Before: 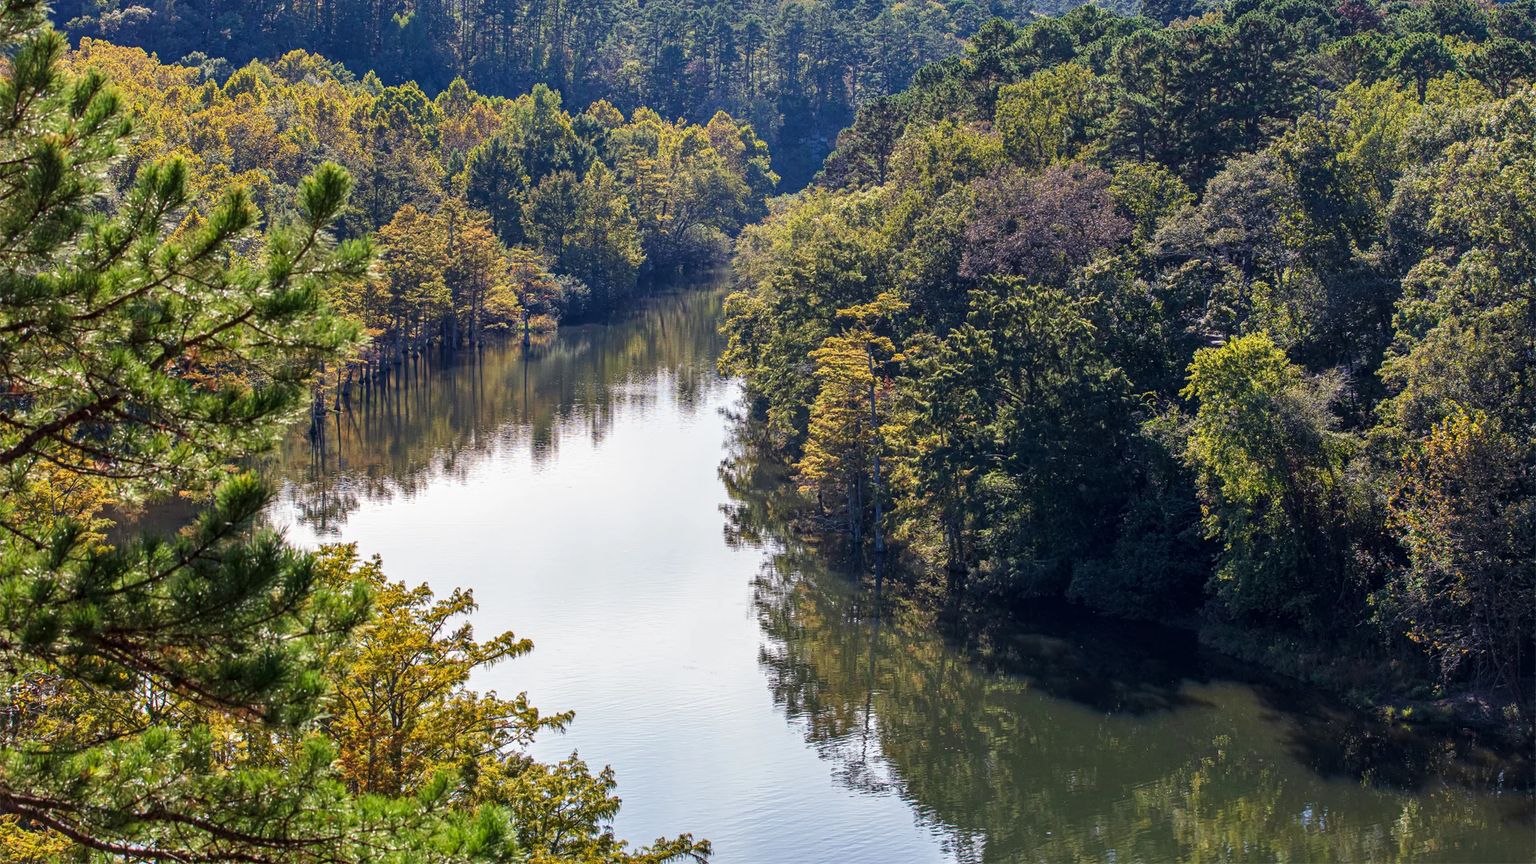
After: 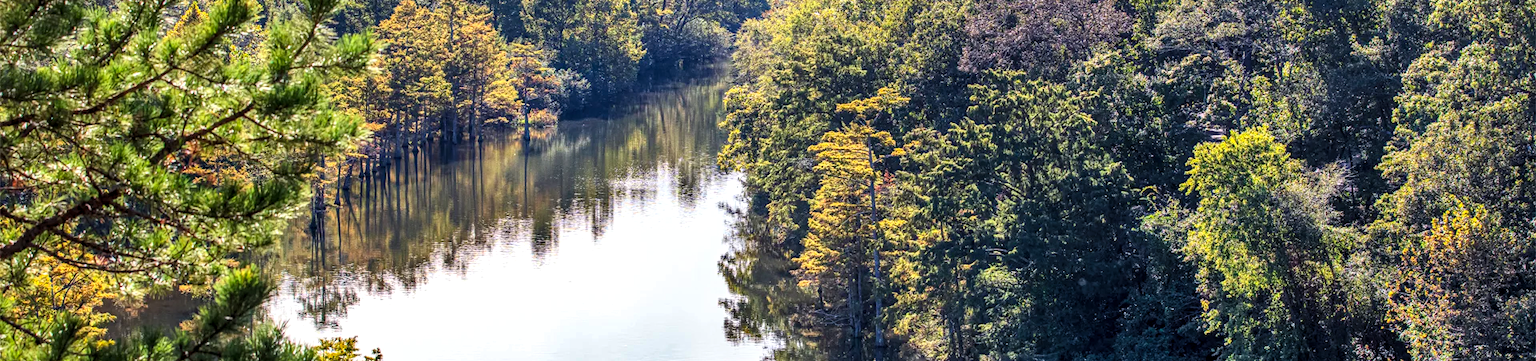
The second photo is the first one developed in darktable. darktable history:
shadows and highlights: white point adjustment 0.1, highlights -70, soften with gaussian
crop and rotate: top 23.84%, bottom 34.294%
local contrast: on, module defaults
contrast brightness saturation: contrast 0.2, brightness 0.16, saturation 0.22
levels: levels [0.016, 0.492, 0.969]
